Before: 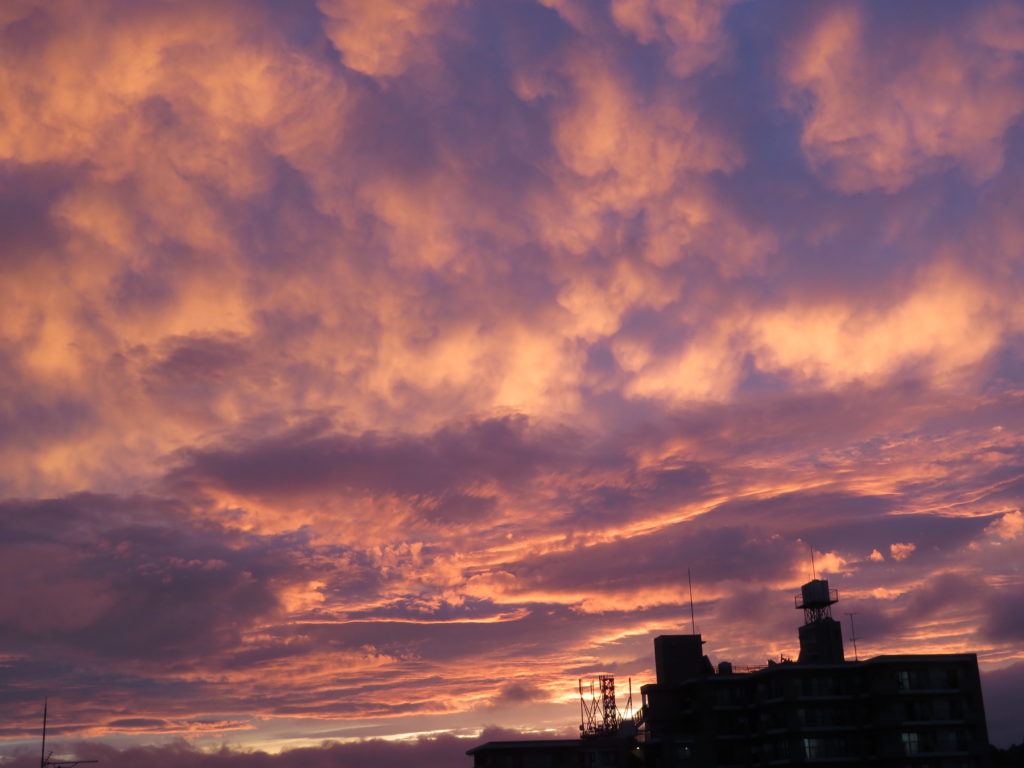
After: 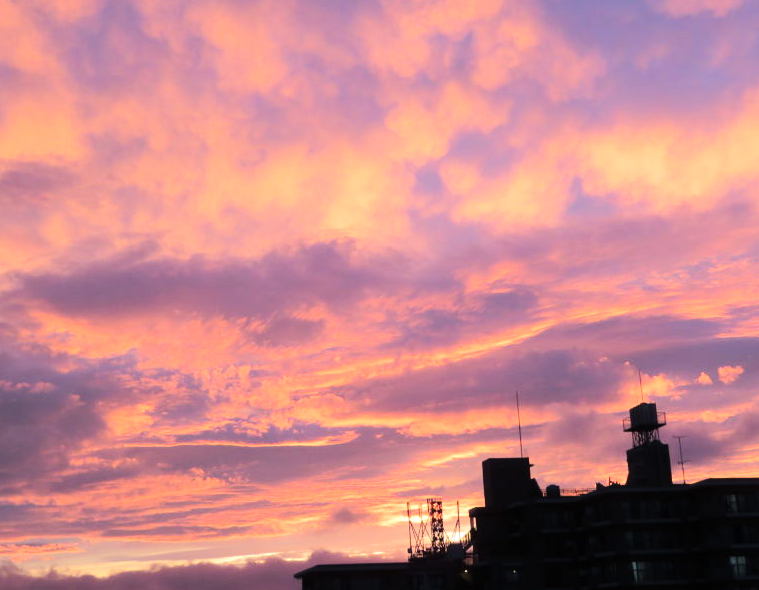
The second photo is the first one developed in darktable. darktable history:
crop: left 16.867%, top 23.104%, right 8.988%
tone equalizer: -7 EV 0.15 EV, -6 EV 0.637 EV, -5 EV 1.14 EV, -4 EV 1.32 EV, -3 EV 1.15 EV, -2 EV 0.6 EV, -1 EV 0.152 EV, edges refinement/feathering 500, mask exposure compensation -1.57 EV, preserve details no
